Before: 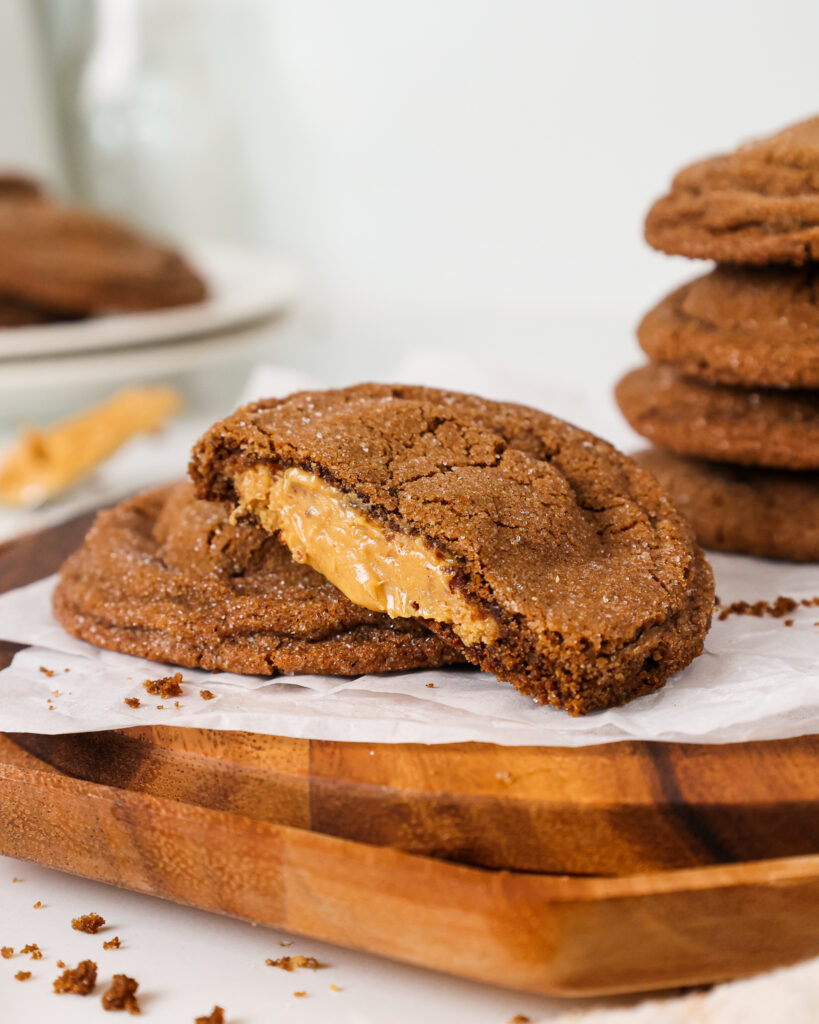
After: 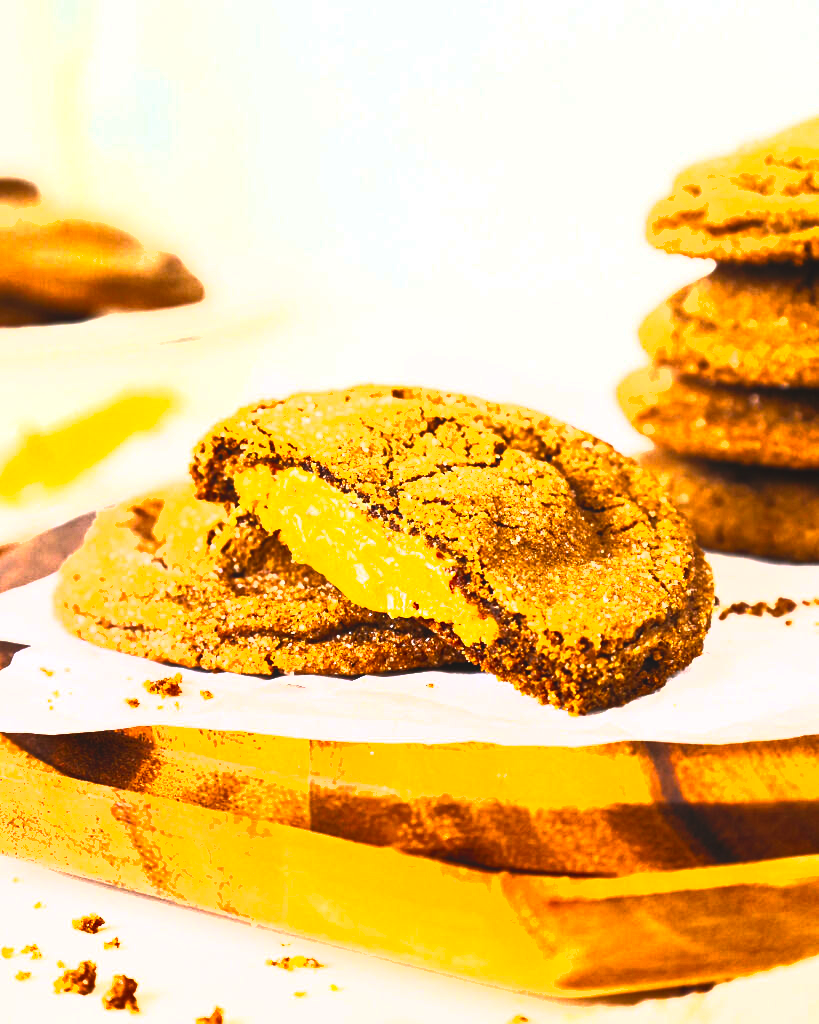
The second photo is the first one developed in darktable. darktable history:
exposure: exposure -0.156 EV, compensate exposure bias true, compensate highlight preservation false
shadows and highlights: shadows 32.38, highlights -31.9, soften with gaussian
contrast equalizer: y [[0.439, 0.44, 0.442, 0.457, 0.493, 0.498], [0.5 ×6], [0.5 ×6], [0 ×6], [0 ×6]], mix 0.529
color balance rgb: perceptual saturation grading › global saturation 0.156%, perceptual brilliance grading › global brilliance 34.8%, perceptual brilliance grading › highlights 50.211%, perceptual brilliance grading › mid-tones 59.452%, perceptual brilliance grading › shadows 34.296%, global vibrance 14.173%
tone equalizer: -8 EV -0.437 EV, -7 EV -0.428 EV, -6 EV -0.35 EV, -5 EV -0.21 EV, -3 EV 0.224 EV, -2 EV 0.328 EV, -1 EV 0.369 EV, +0 EV 0.414 EV, edges refinement/feathering 500, mask exposure compensation -1.57 EV, preserve details no
